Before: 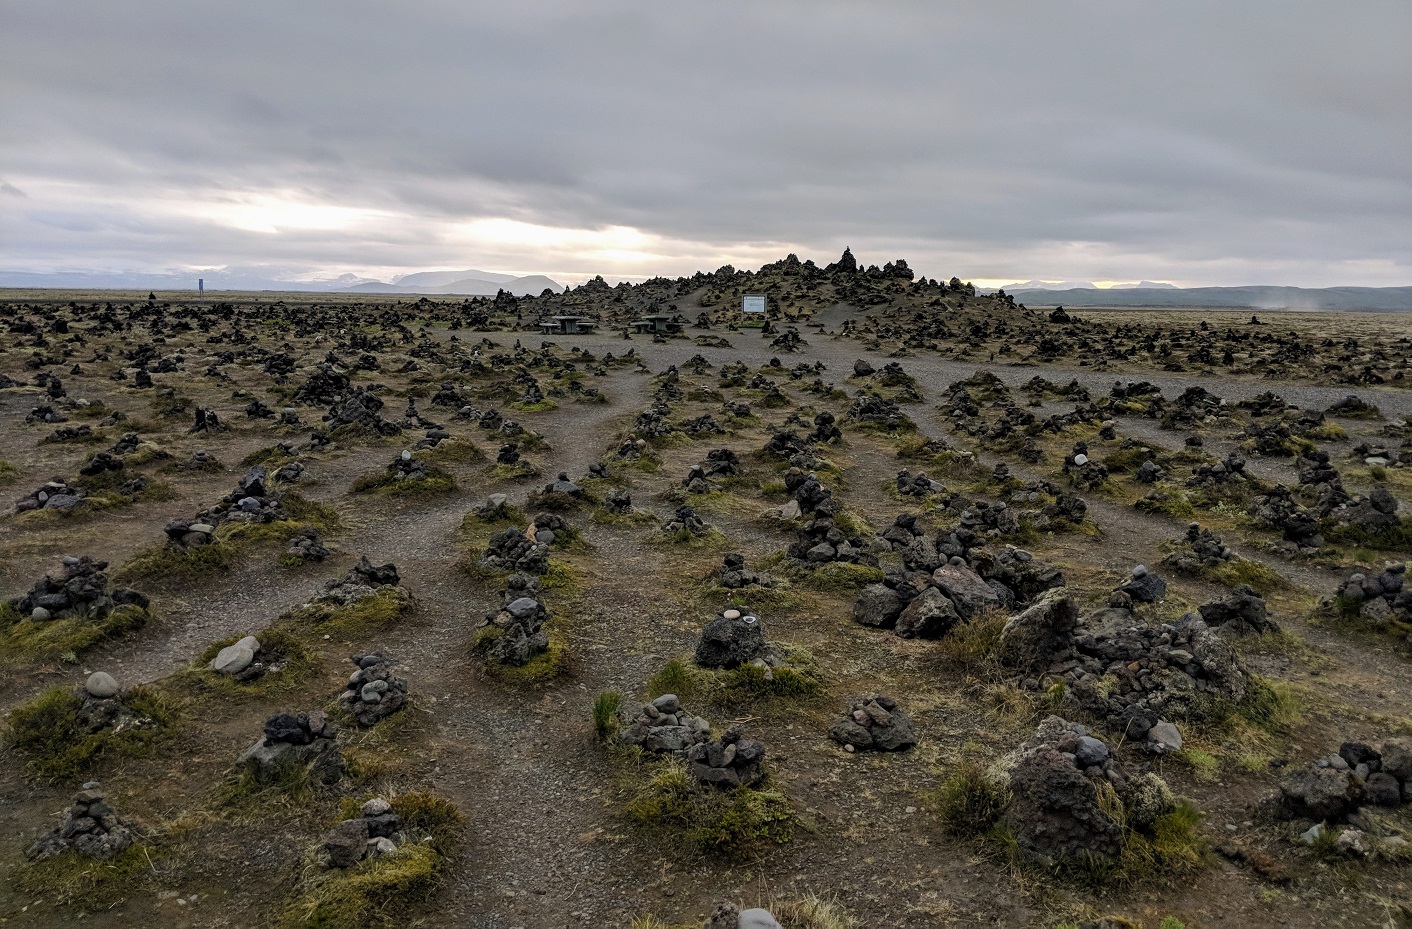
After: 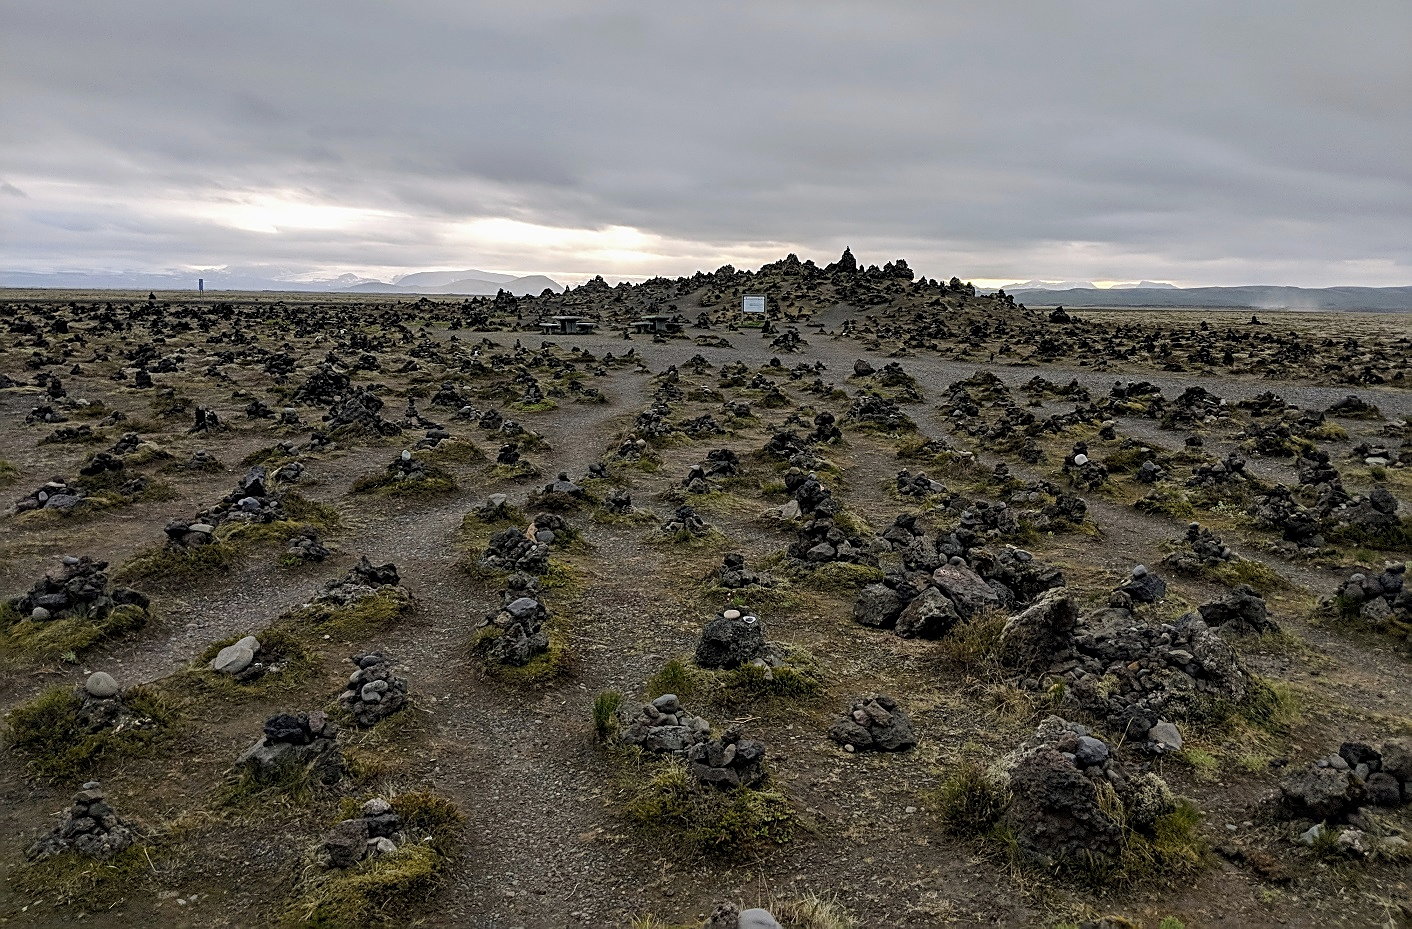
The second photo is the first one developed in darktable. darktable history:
sharpen: on, module defaults
contrast brightness saturation: saturation -0.097
exposure: black level correction 0.002, compensate exposure bias true, compensate highlight preservation false
